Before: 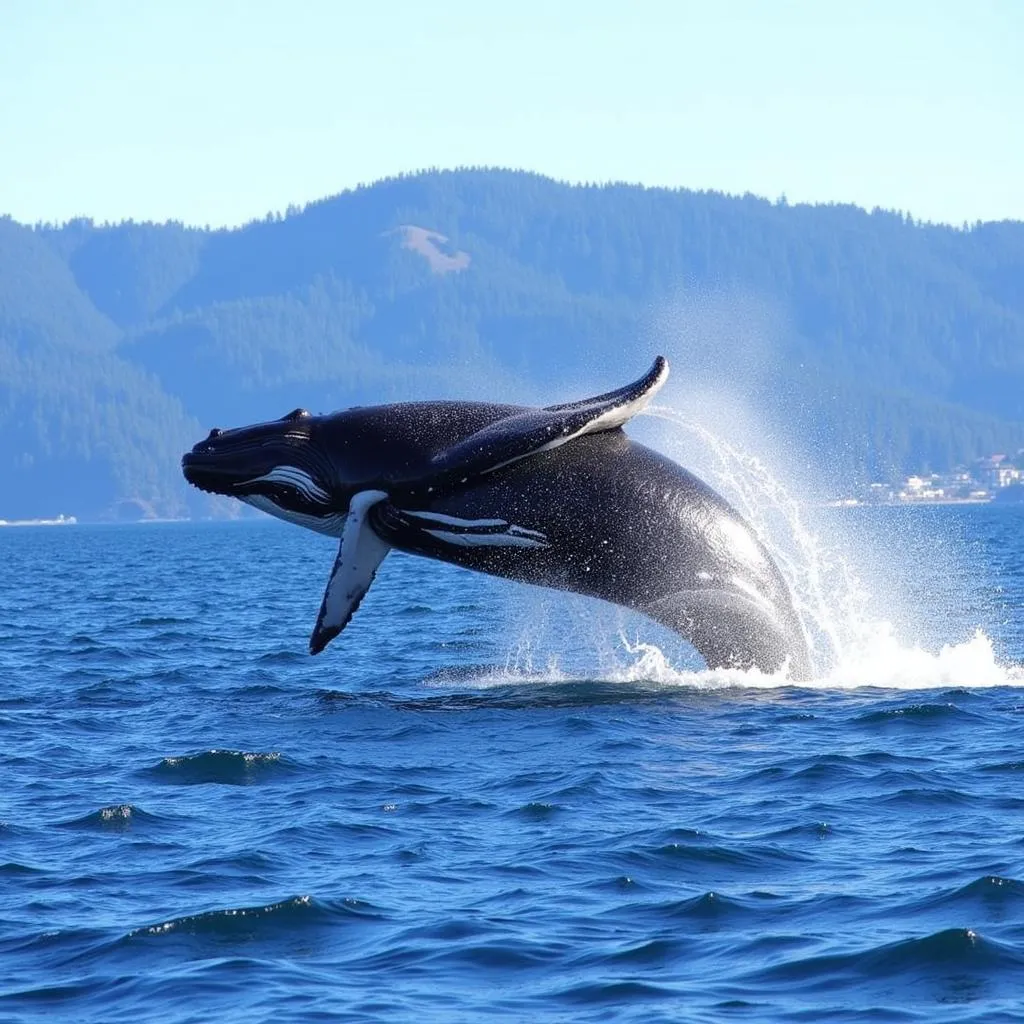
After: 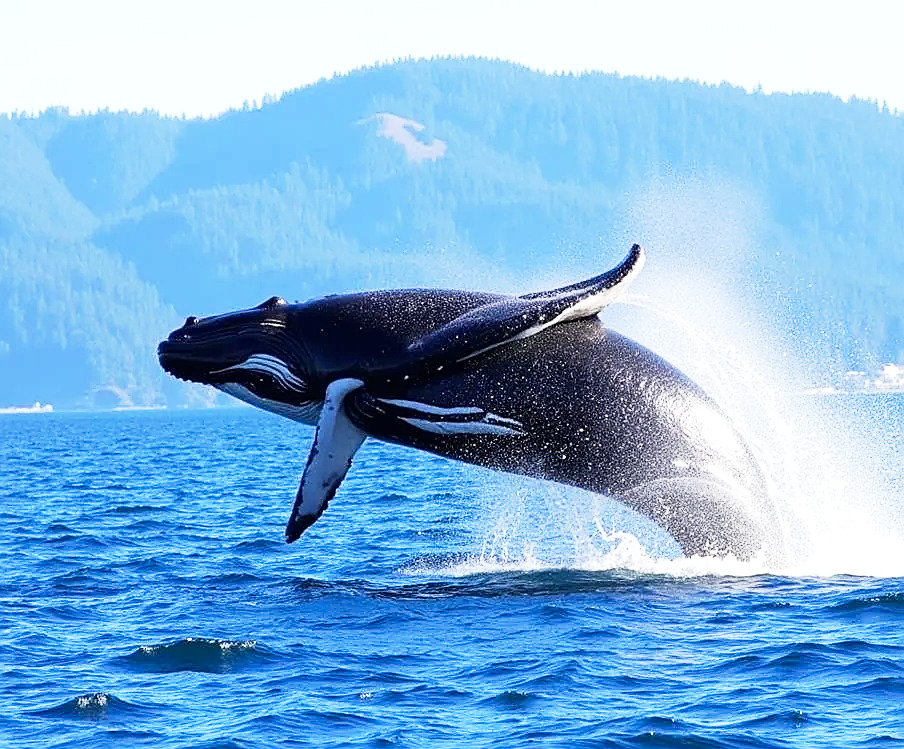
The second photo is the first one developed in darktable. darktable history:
exposure: exposure 0.135 EV, compensate exposure bias true, compensate highlight preservation false
base curve: curves: ch0 [(0, 0) (0.005, 0.002) (0.193, 0.295) (0.399, 0.664) (0.75, 0.928) (1, 1)], preserve colors none
sharpen: on, module defaults
crop and rotate: left 2.383%, top 10.988%, right 9.283%, bottom 15.838%
